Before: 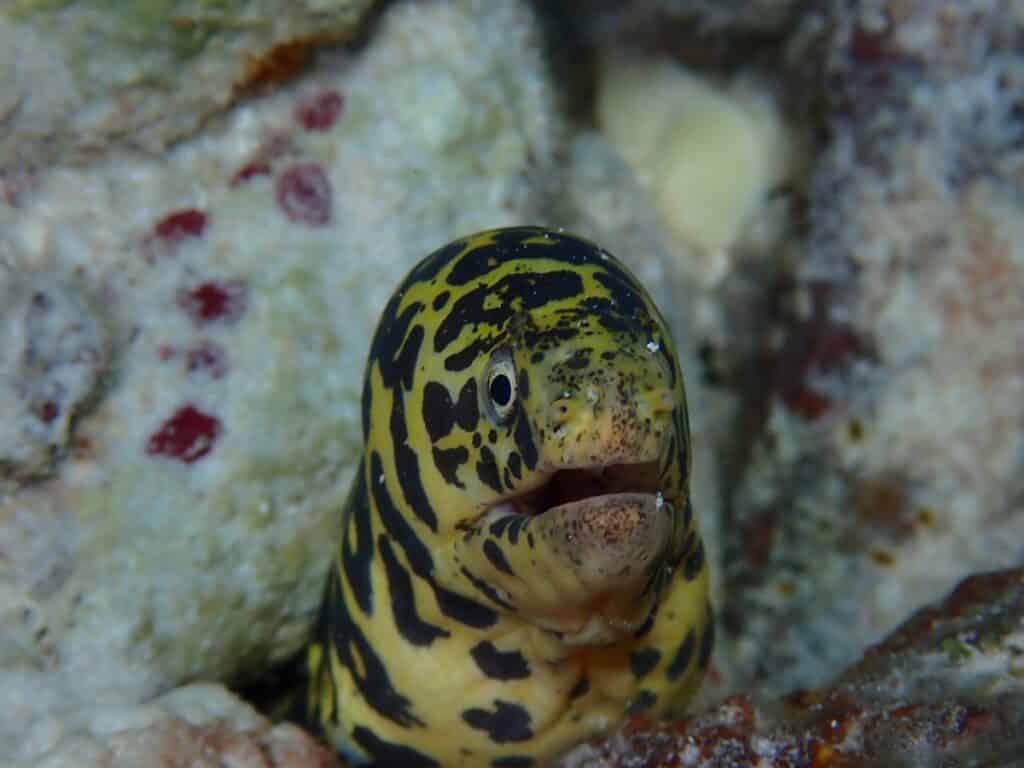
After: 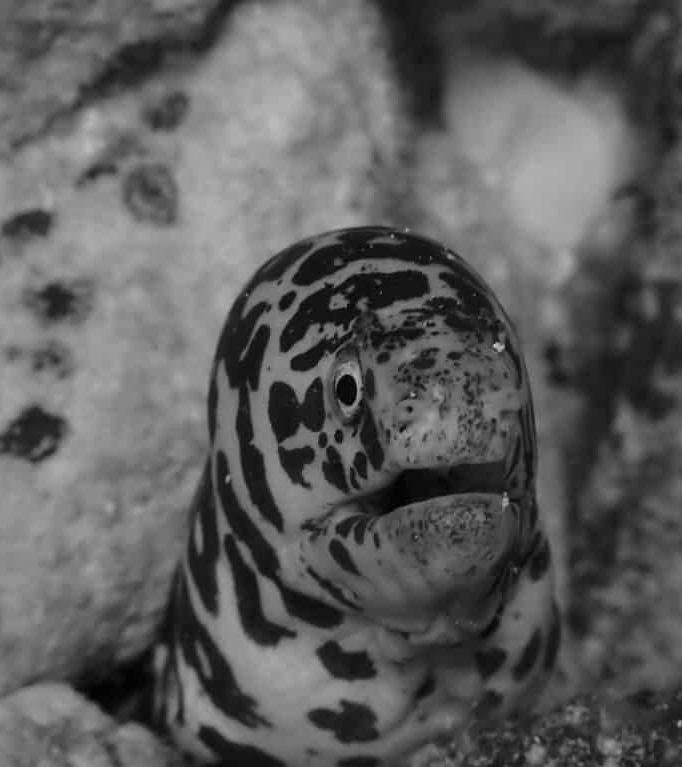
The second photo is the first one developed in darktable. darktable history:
contrast brightness saturation: saturation -0.1
crop and rotate: left 15.055%, right 18.278%
white balance: red 1.004, blue 1.024
monochrome: size 1
